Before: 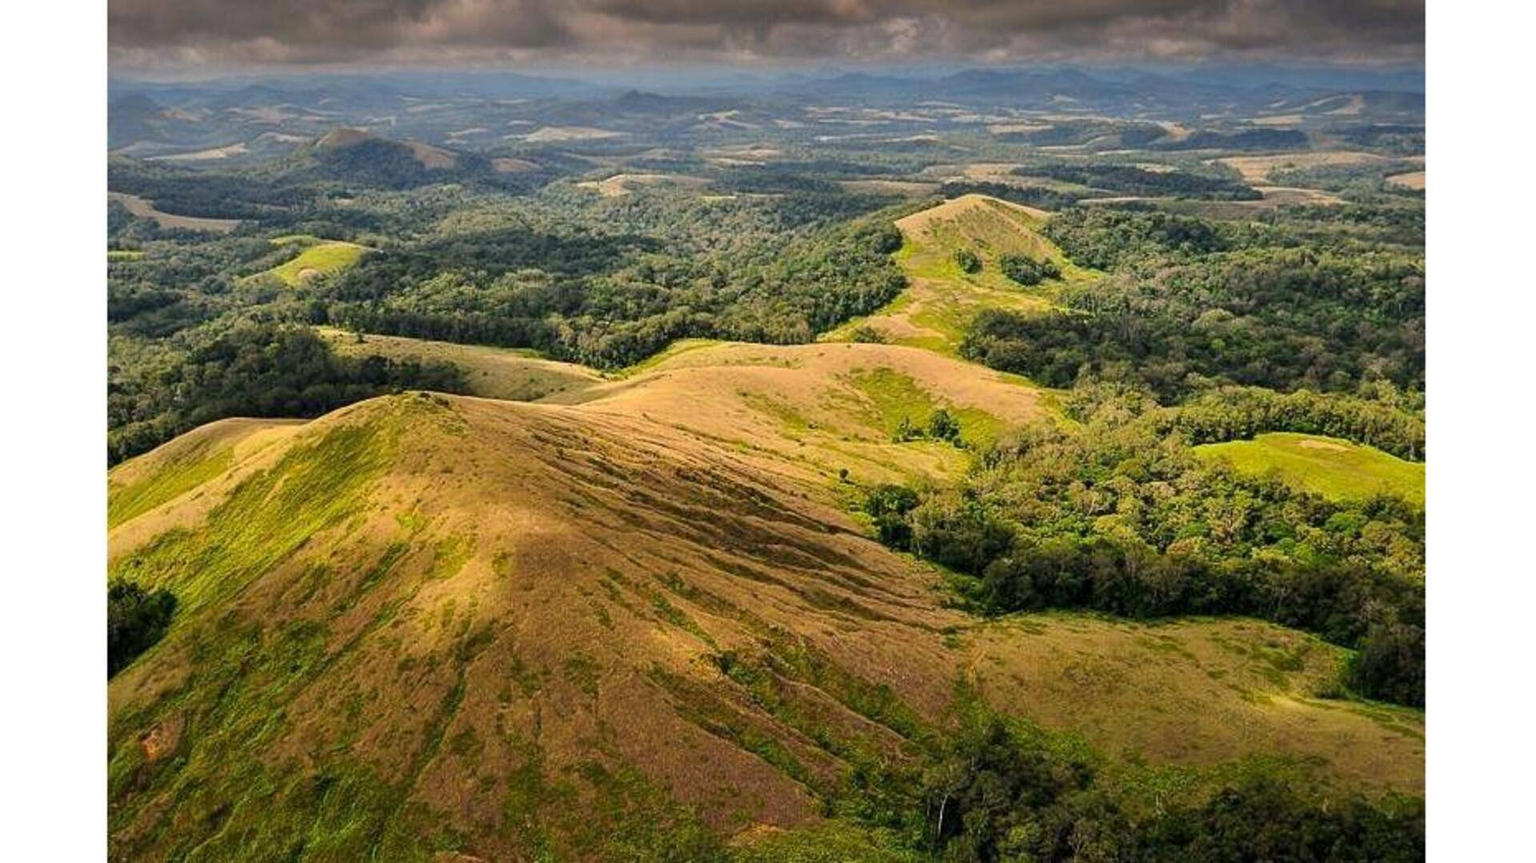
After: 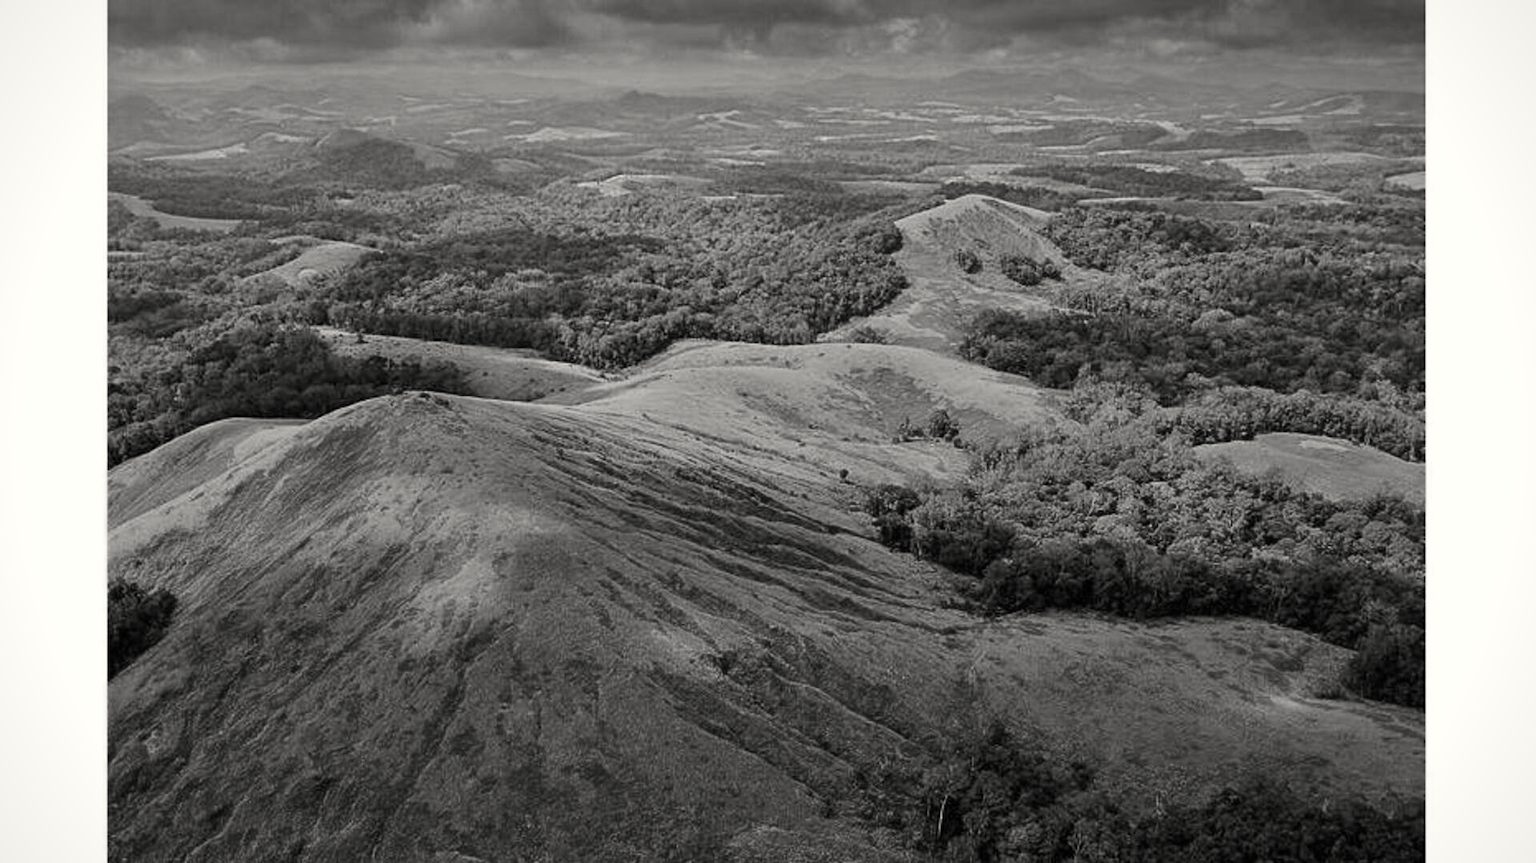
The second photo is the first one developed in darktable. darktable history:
color calibration: output gray [0.246, 0.254, 0.501, 0], illuminant F (fluorescent), F source F9 (Cool White Deluxe 4150 K) – high CRI, x 0.374, y 0.373, temperature 4148.96 K
vignetting: fall-off start 97.3%, fall-off radius 79.23%, width/height ratio 1.116
color correction: highlights b* 2.98
